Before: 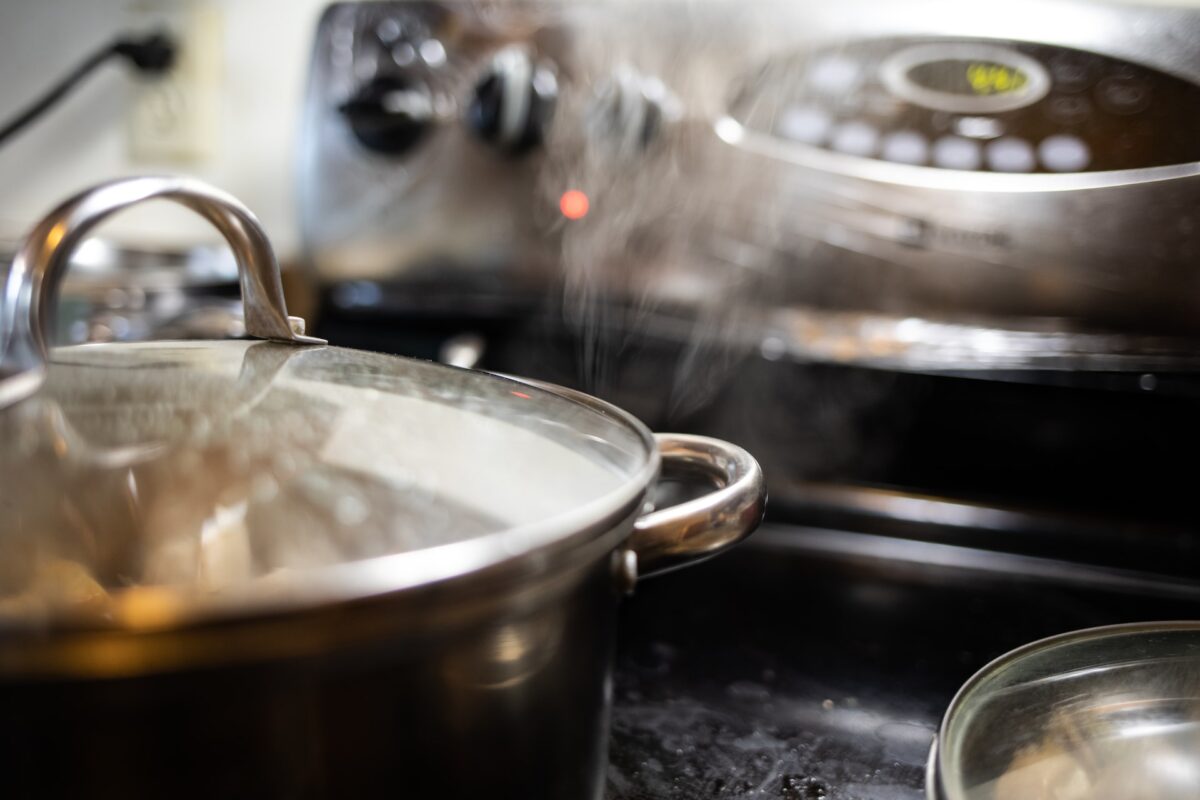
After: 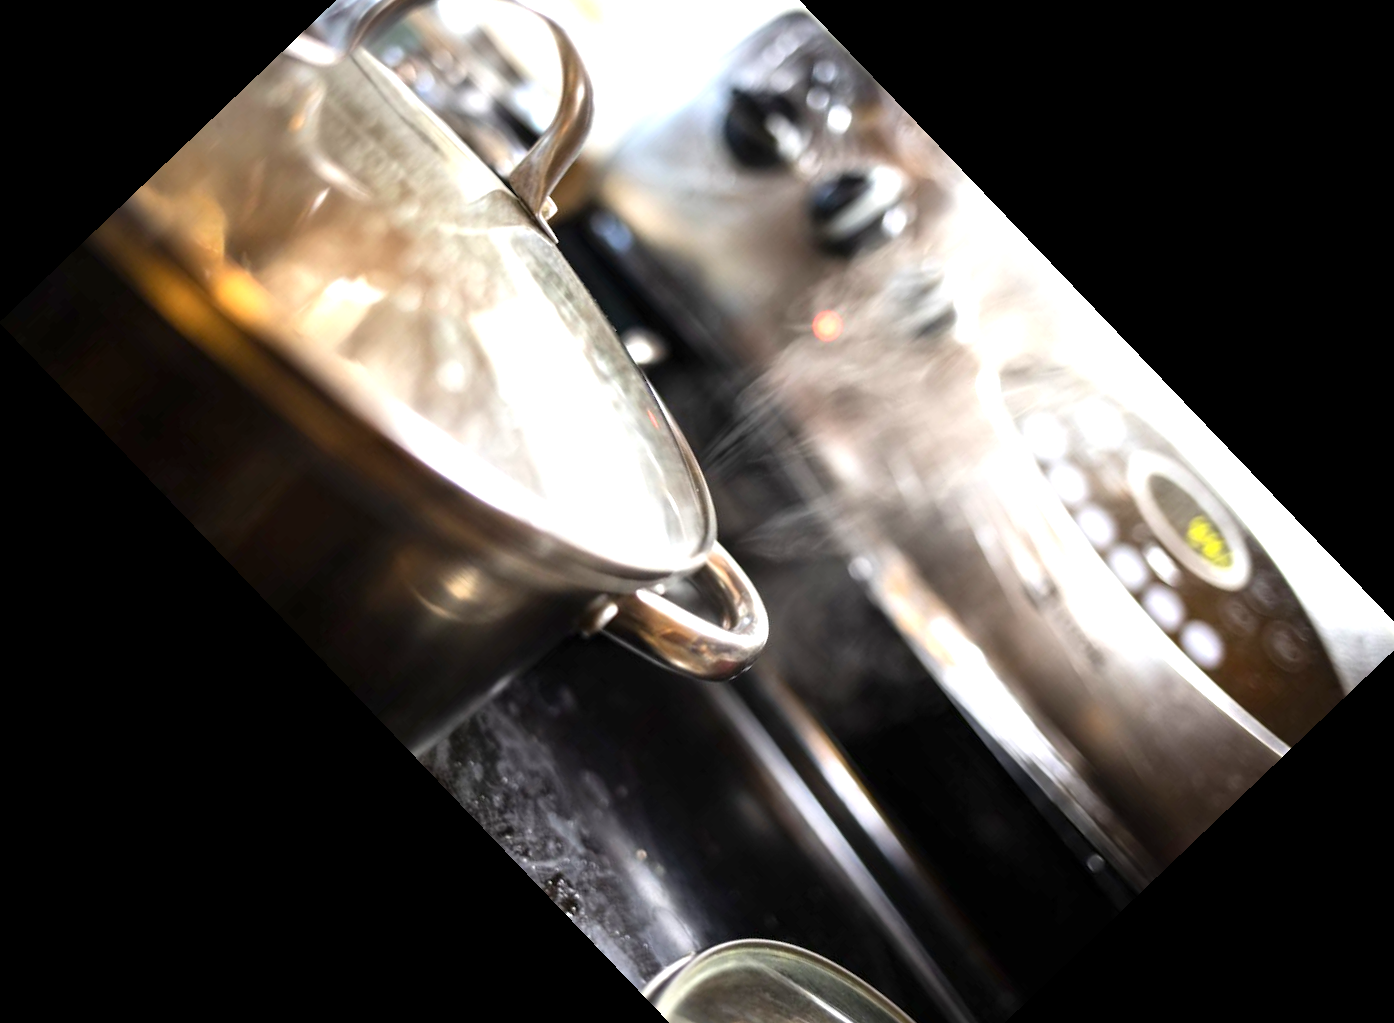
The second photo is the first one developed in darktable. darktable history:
crop and rotate: angle -46.26°, top 16.234%, right 0.912%, bottom 11.704%
exposure: exposure 1.061 EV, compensate highlight preservation false
tone equalizer: on, module defaults
